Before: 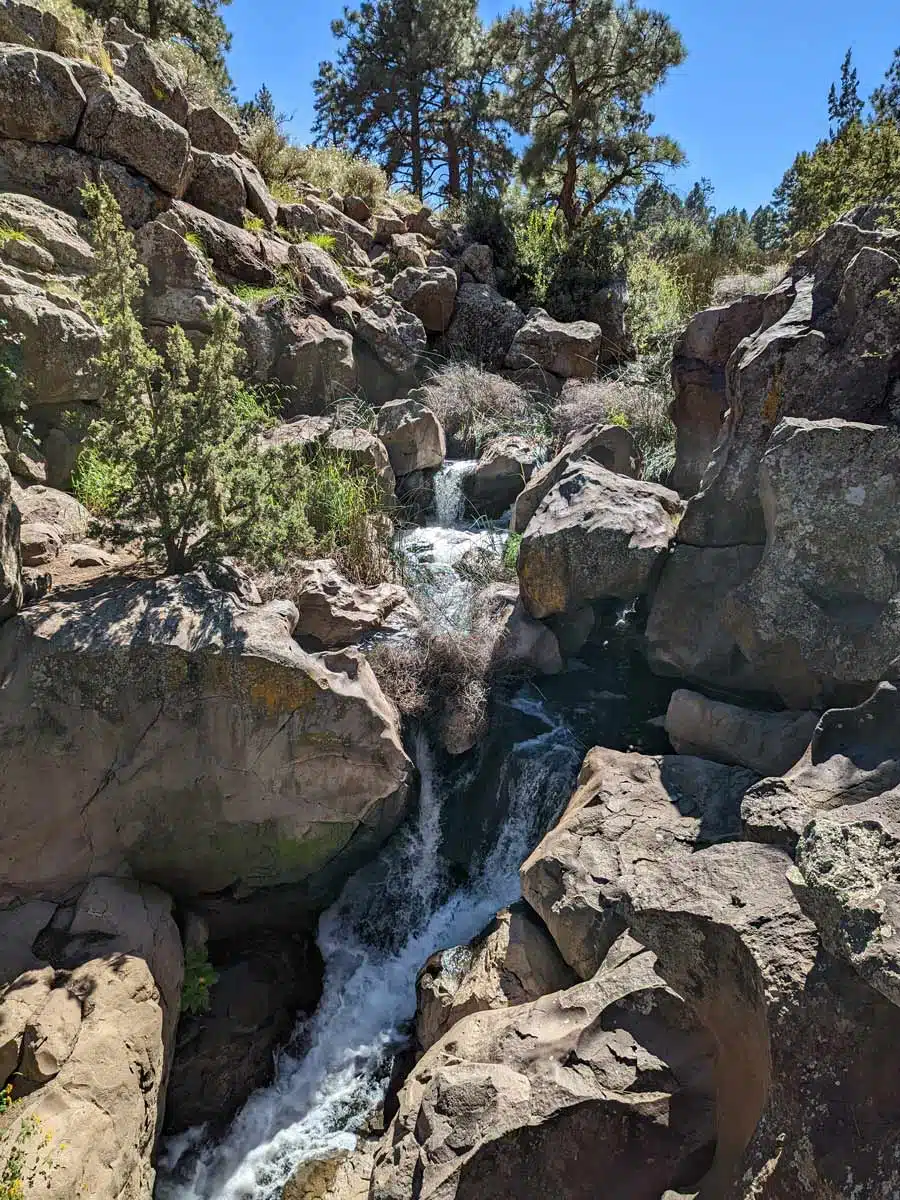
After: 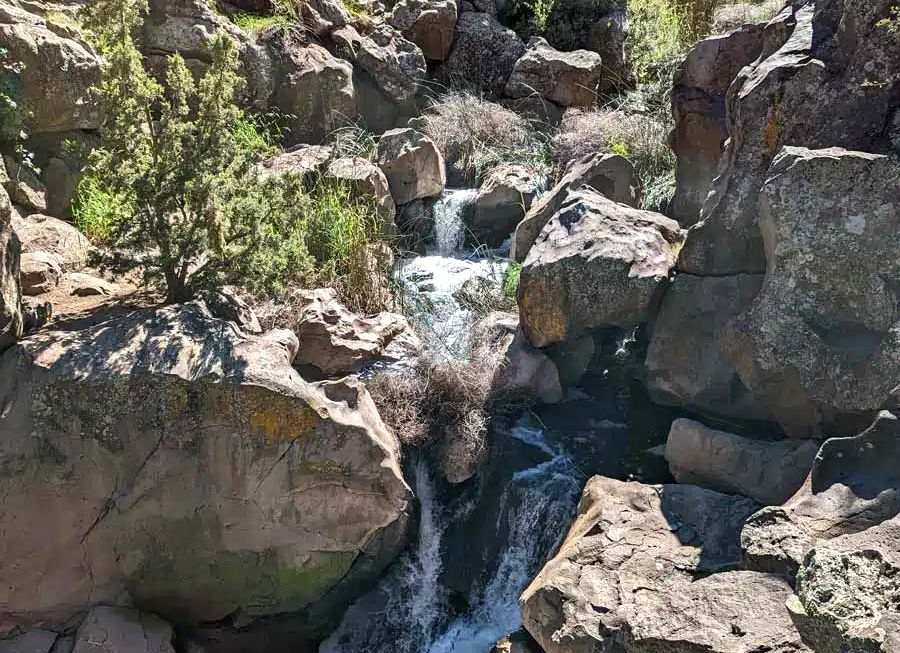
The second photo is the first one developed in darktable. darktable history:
crop and rotate: top 22.594%, bottom 22.98%
contrast brightness saturation: contrast 0.038, saturation 0.07
exposure: exposure 0.403 EV, compensate highlight preservation false
